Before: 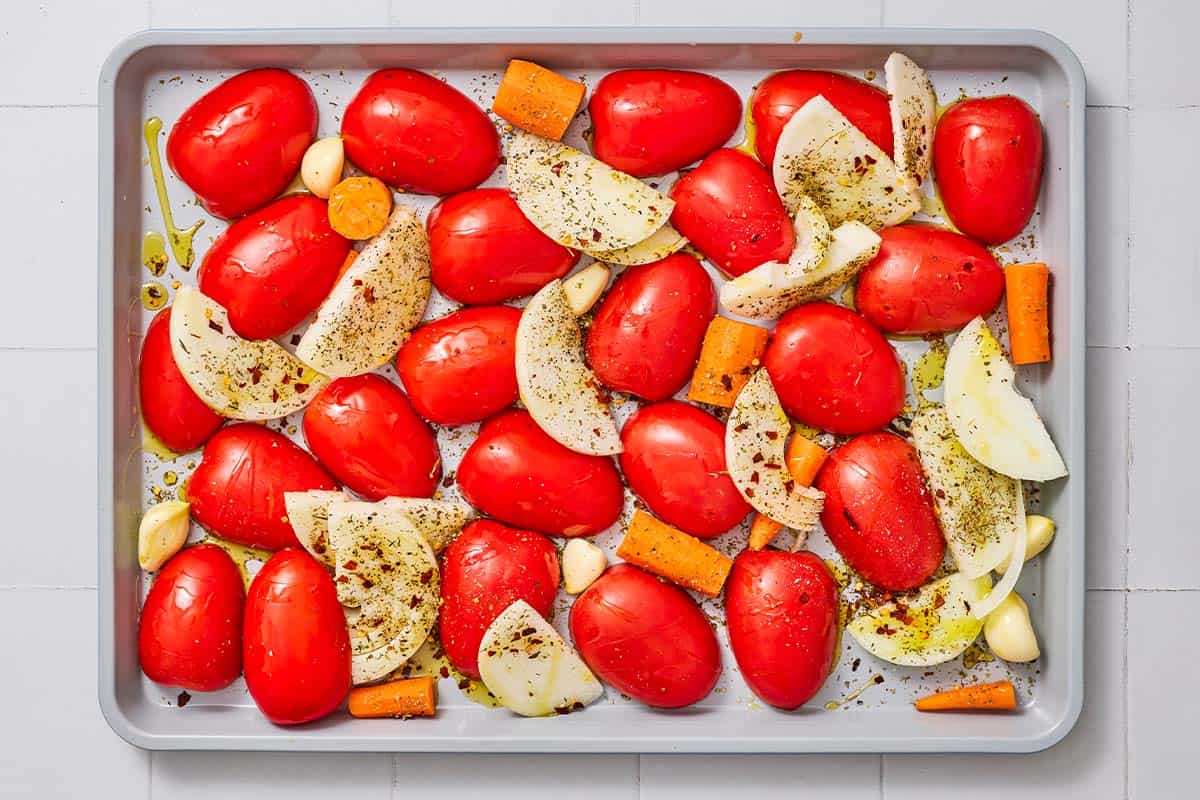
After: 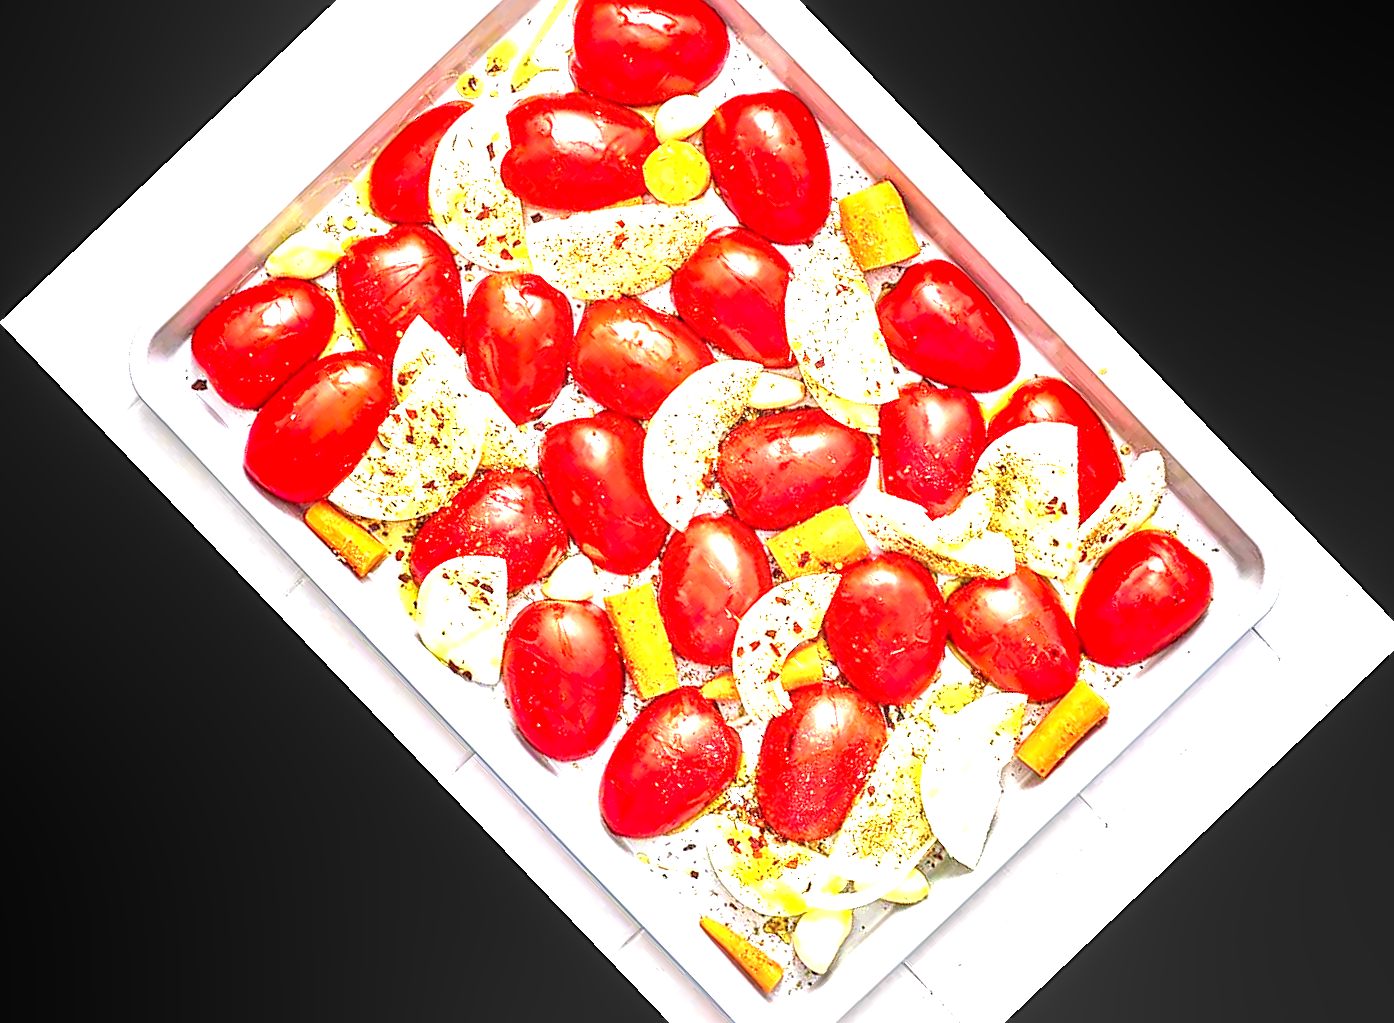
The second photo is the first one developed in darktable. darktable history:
sharpen: on, module defaults
crop and rotate: angle -46.26°, top 16.234%, right 0.912%, bottom 11.704%
local contrast: on, module defaults
exposure: black level correction 0, exposure 1.975 EV, compensate exposure bias true, compensate highlight preservation false
